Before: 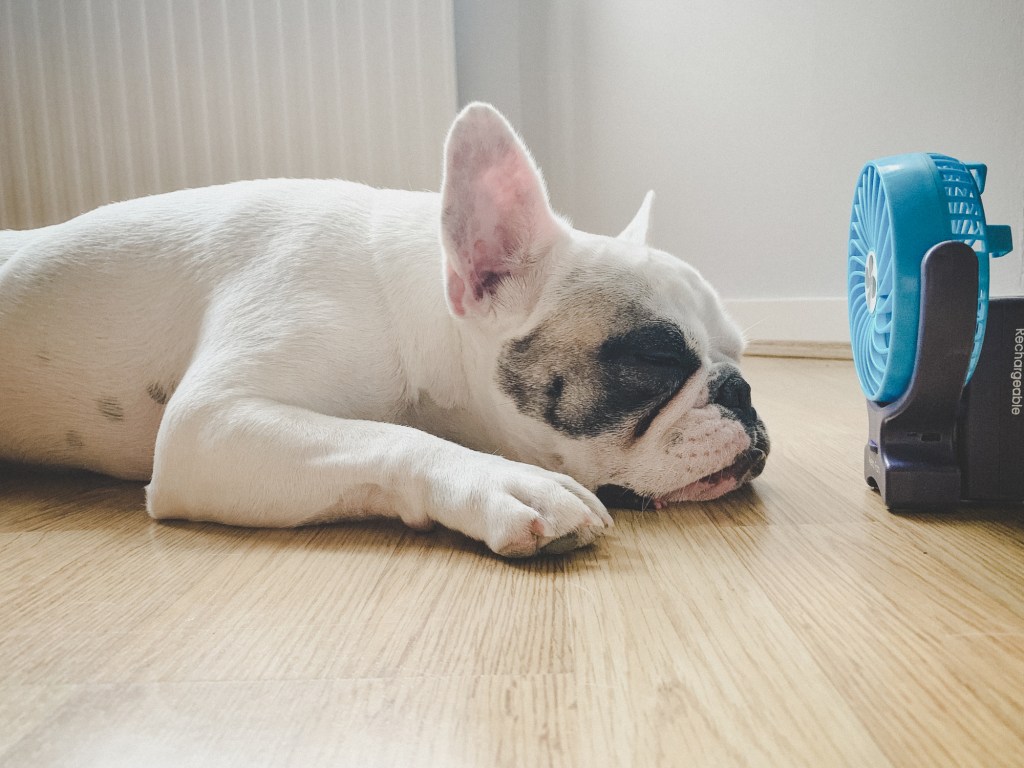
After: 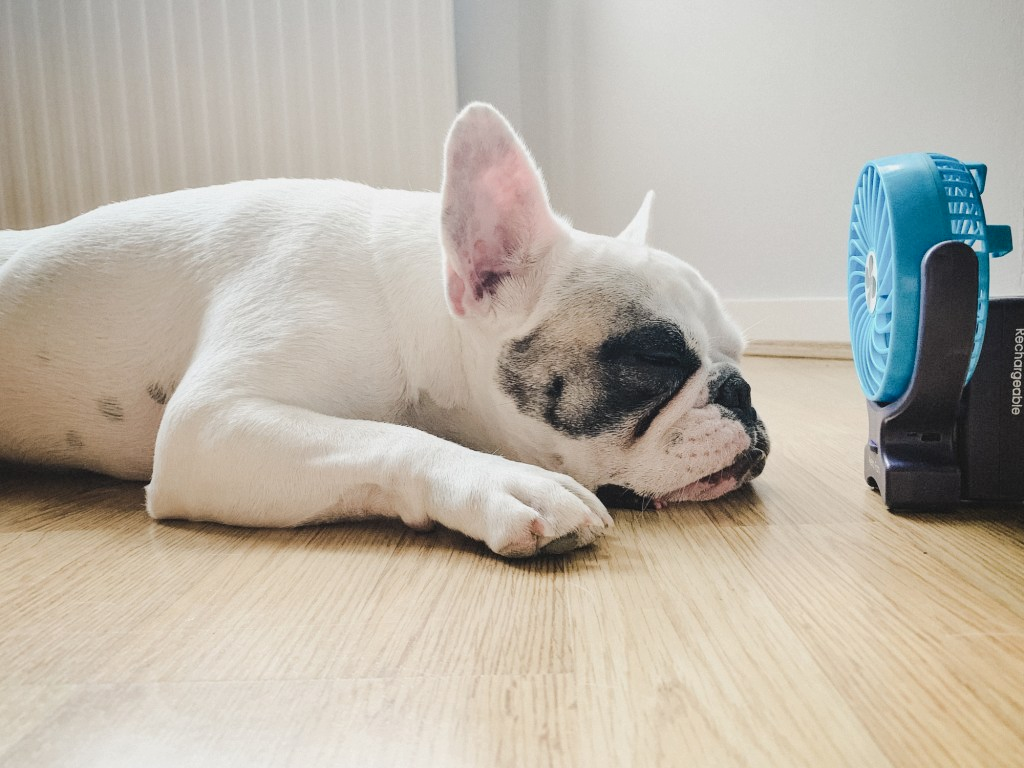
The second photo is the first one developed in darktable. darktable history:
tone curve: curves: ch0 [(0, 0.019) (0.11, 0.036) (0.259, 0.214) (0.378, 0.365) (0.499, 0.529) (1, 1)], color space Lab, independent channels, preserve colors none
